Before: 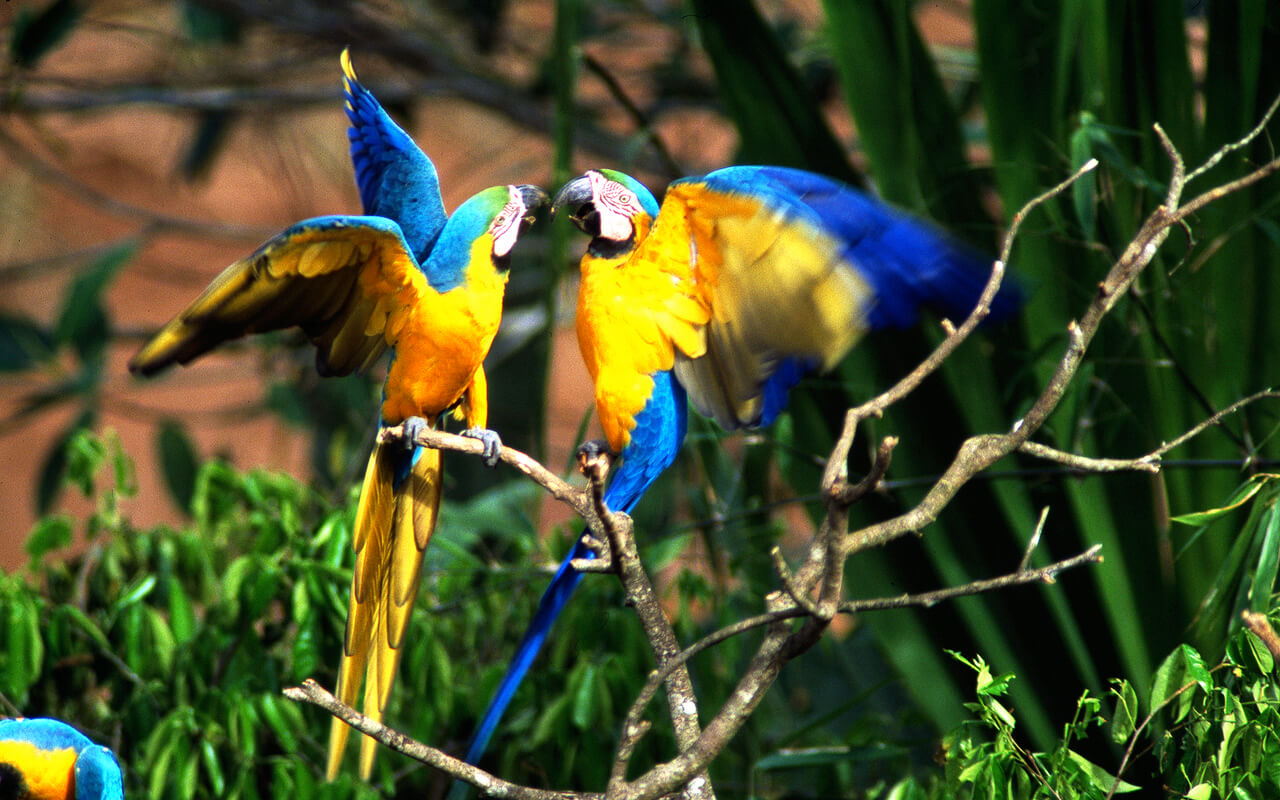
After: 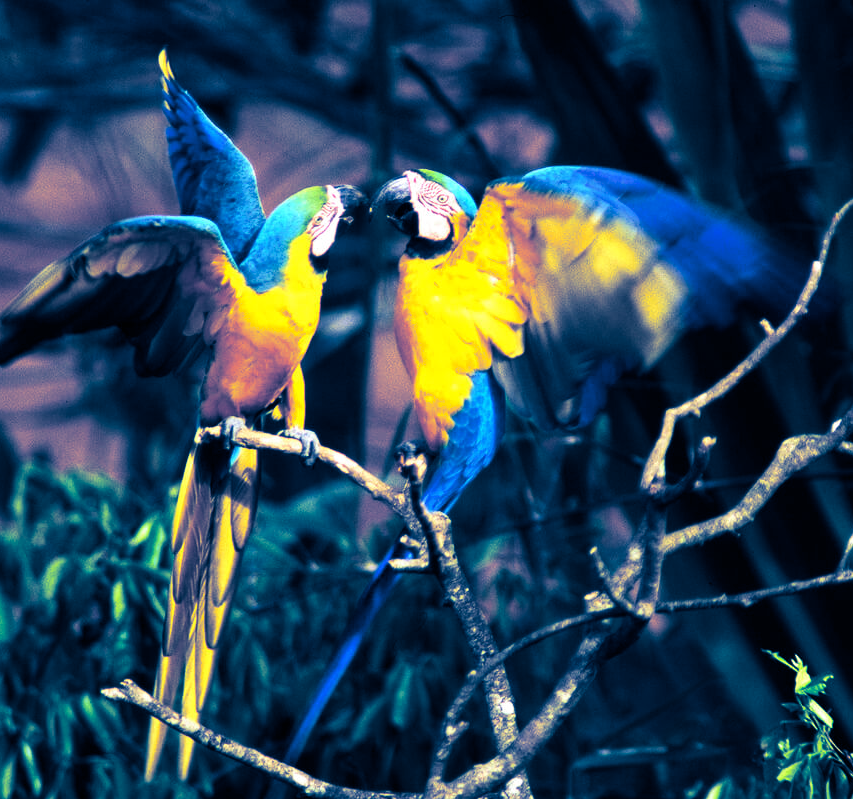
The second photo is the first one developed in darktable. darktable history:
crop and rotate: left 14.292%, right 19.041%
exposure: exposure 0.02 EV, compensate highlight preservation false
split-toning: shadows › hue 226.8°, shadows › saturation 1, highlights › saturation 0, balance -61.41
